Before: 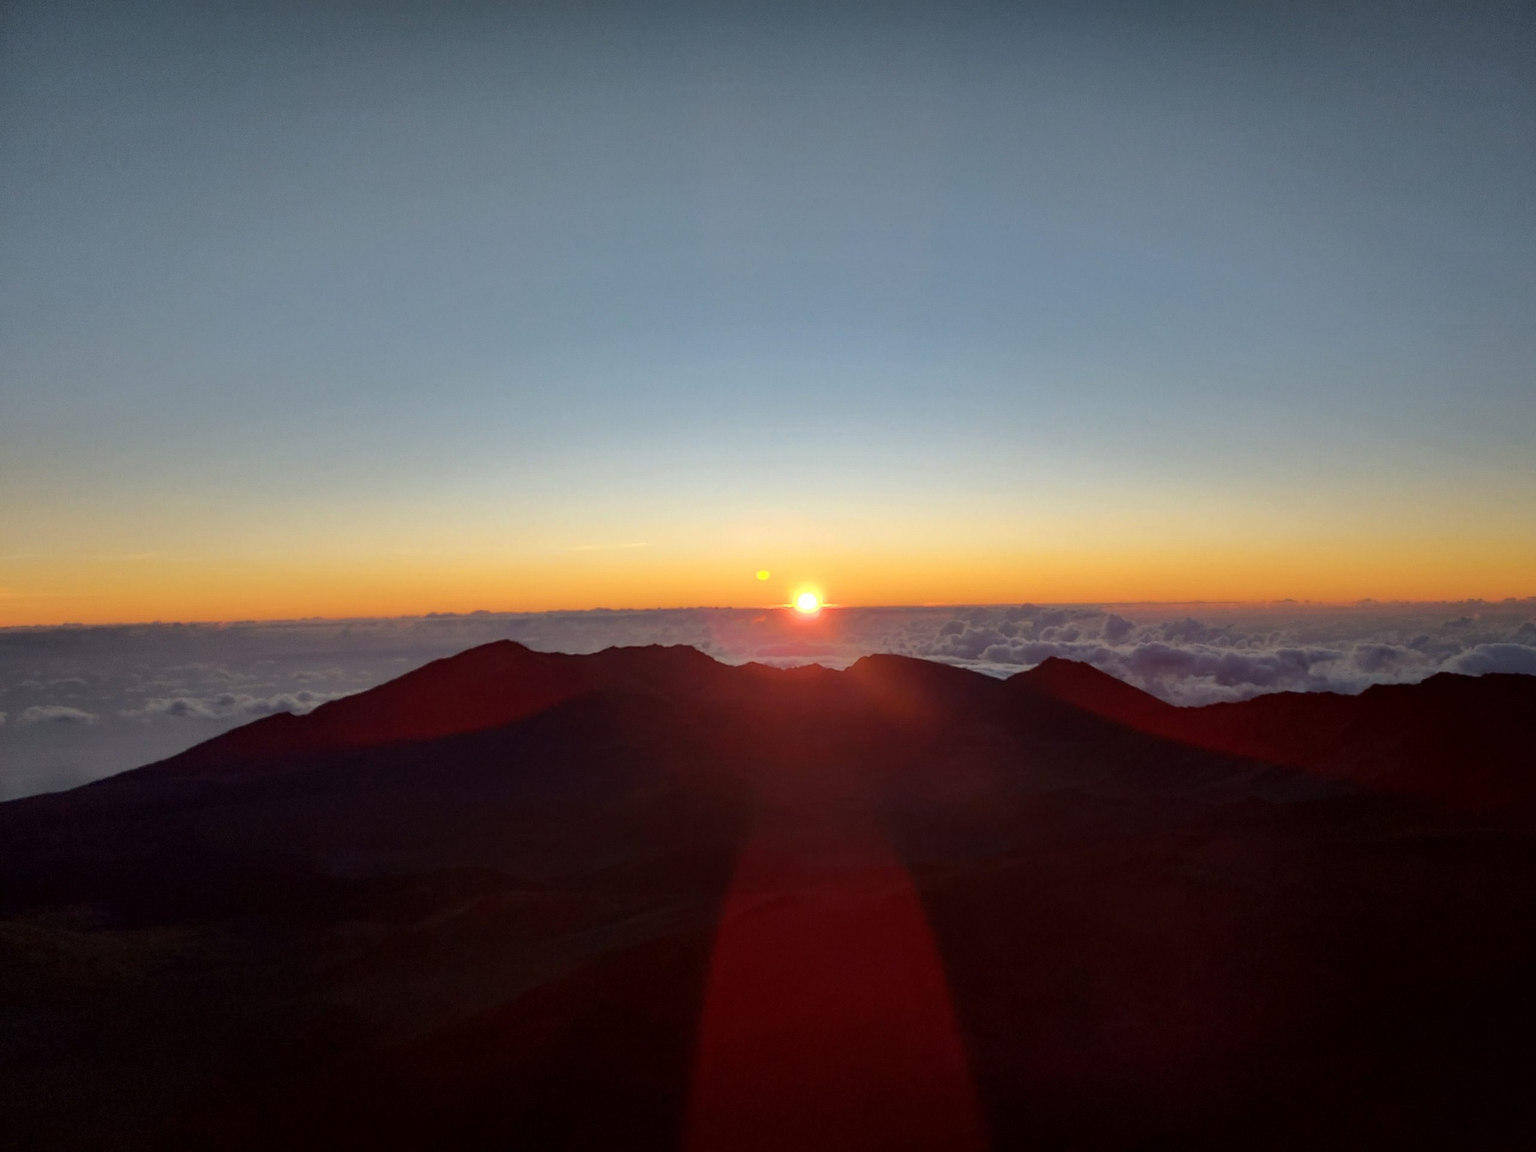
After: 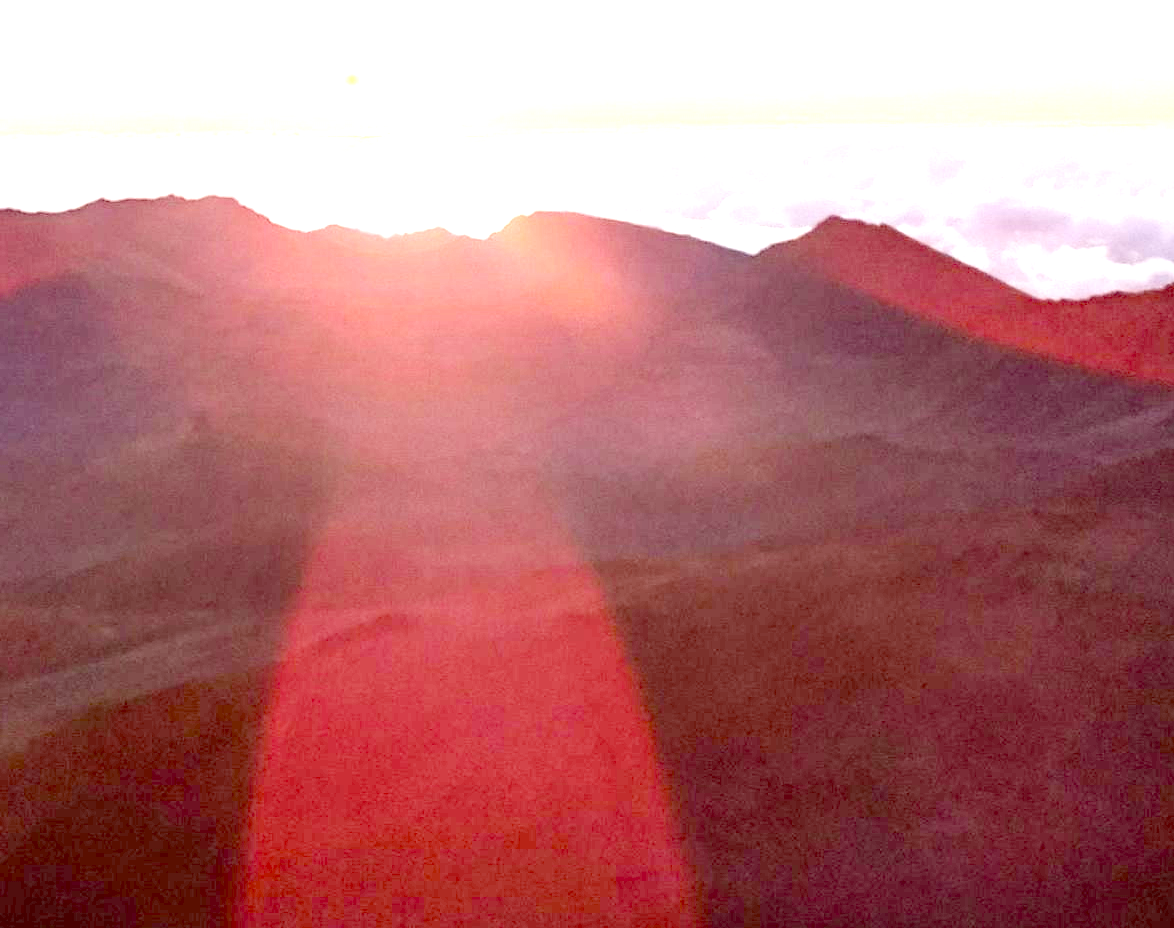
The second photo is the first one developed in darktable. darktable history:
tone equalizer "contrast tone curve: strong": -8 EV -1.08 EV, -7 EV -1.01 EV, -6 EV -0.867 EV, -5 EV -0.578 EV, -3 EV 0.578 EV, -2 EV 0.867 EV, -1 EV 1.01 EV, +0 EV 1.08 EV, edges refinement/feathering 500, mask exposure compensation -1.57 EV, preserve details no
exposure: exposure 0.781 EV
crop: left 35.976%, top 45.819%, right 18.162%, bottom 5.807%
